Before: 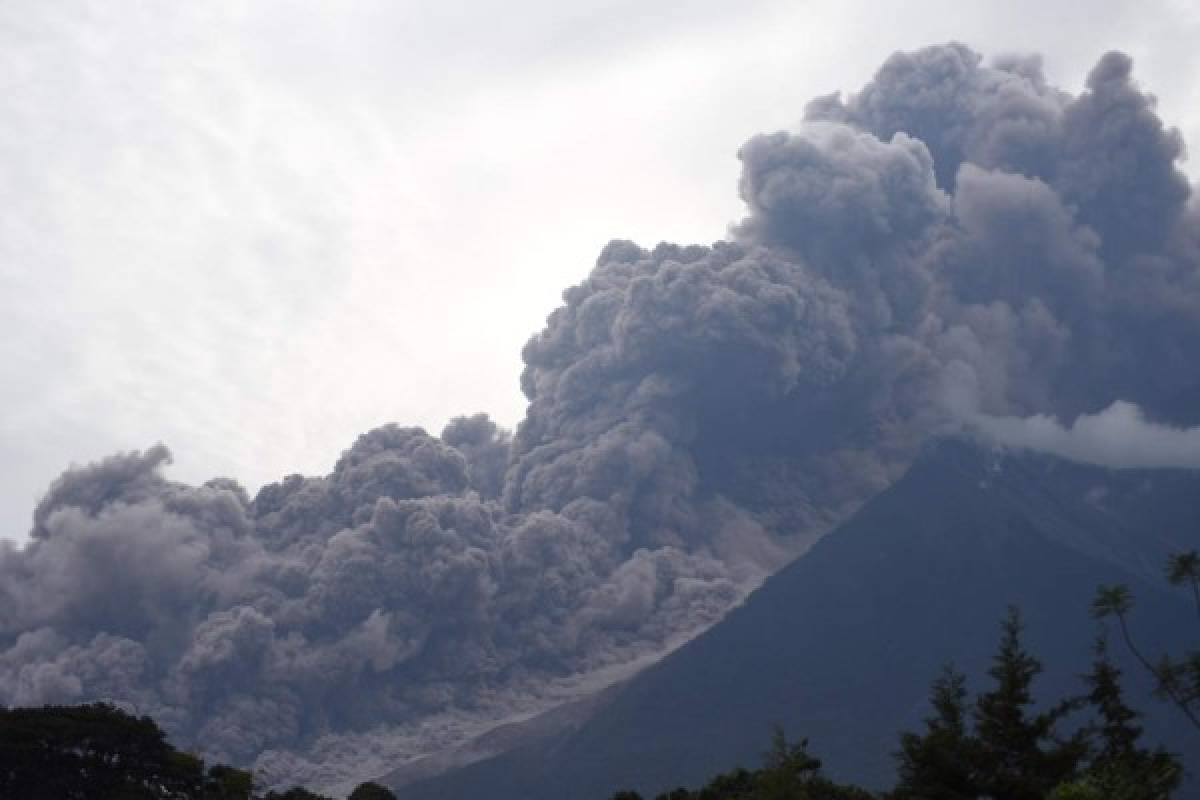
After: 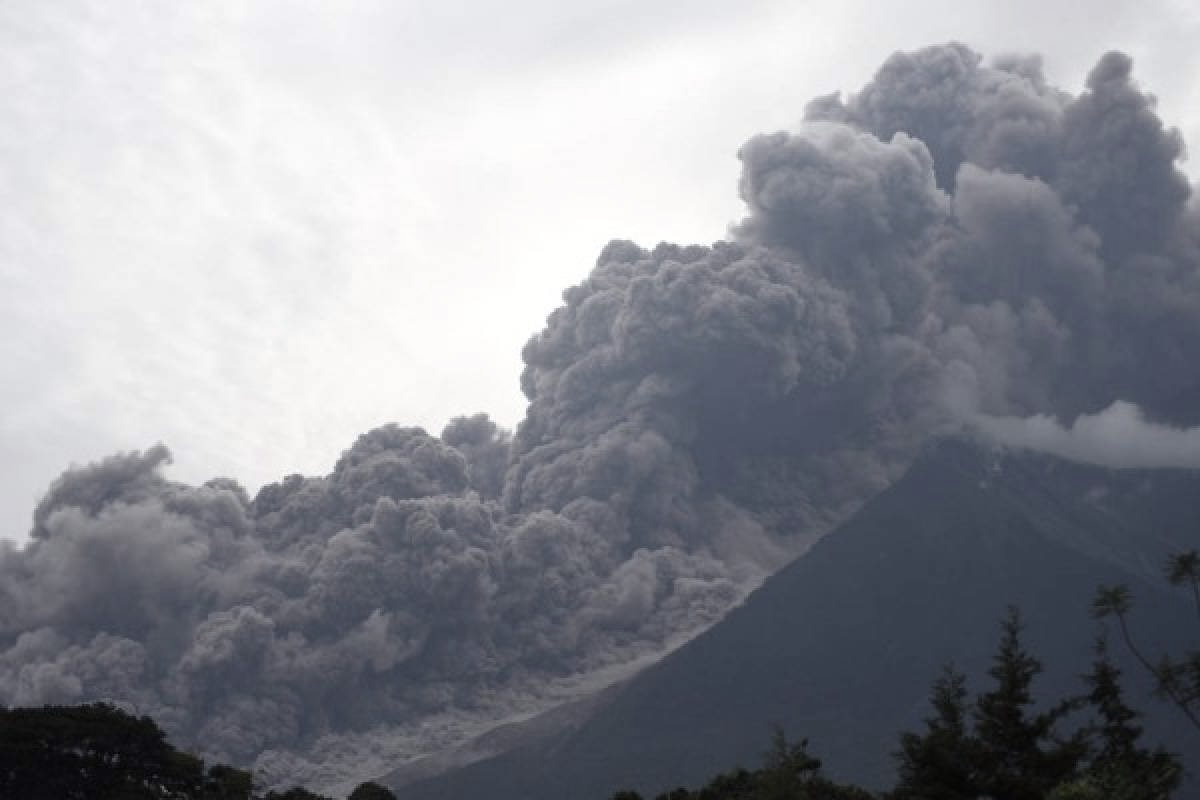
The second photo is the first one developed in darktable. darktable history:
color correction: highlights b* -0.024, saturation 0.592
contrast brightness saturation: saturation -0.06
